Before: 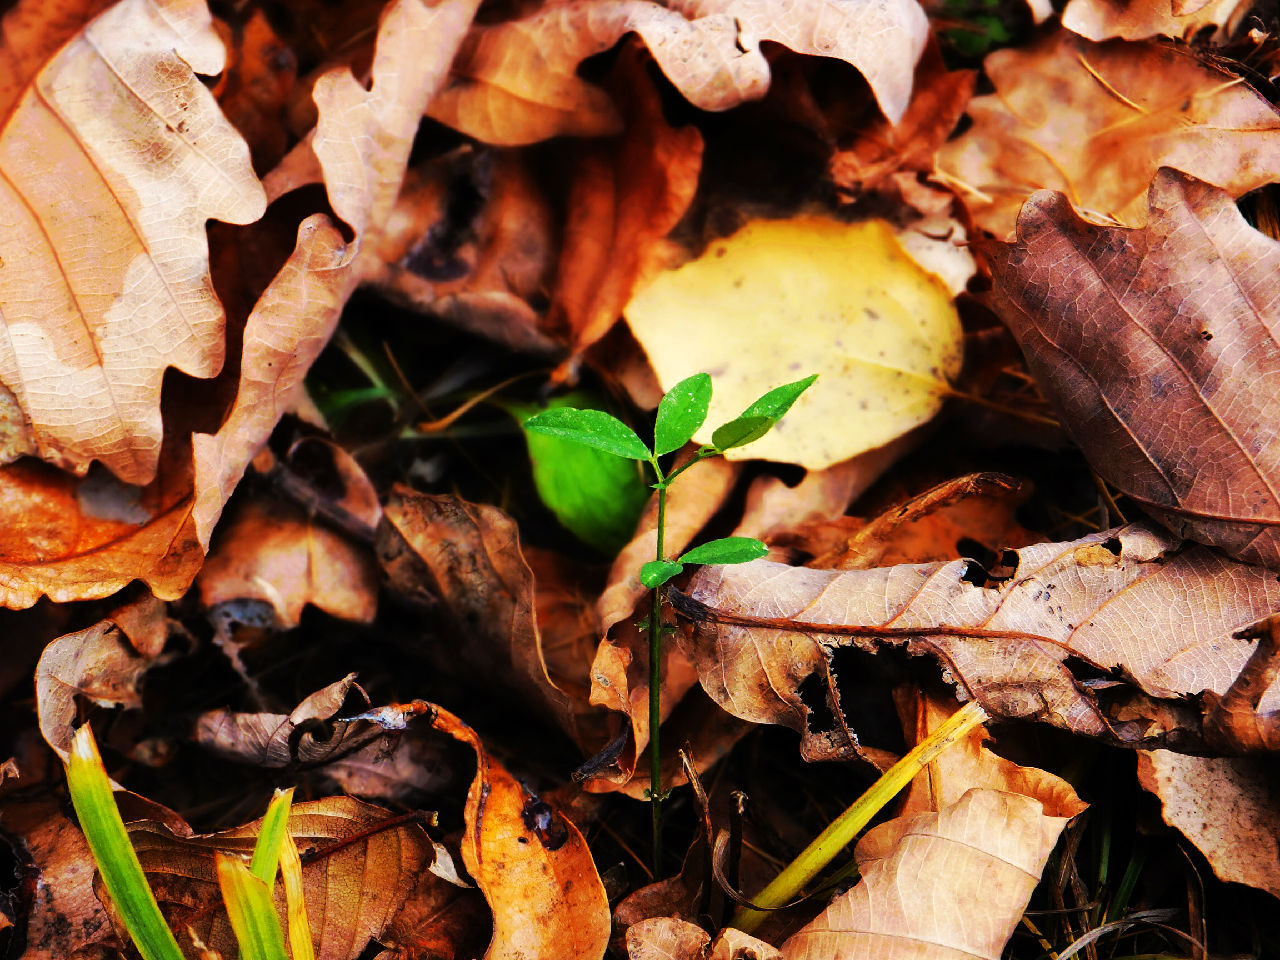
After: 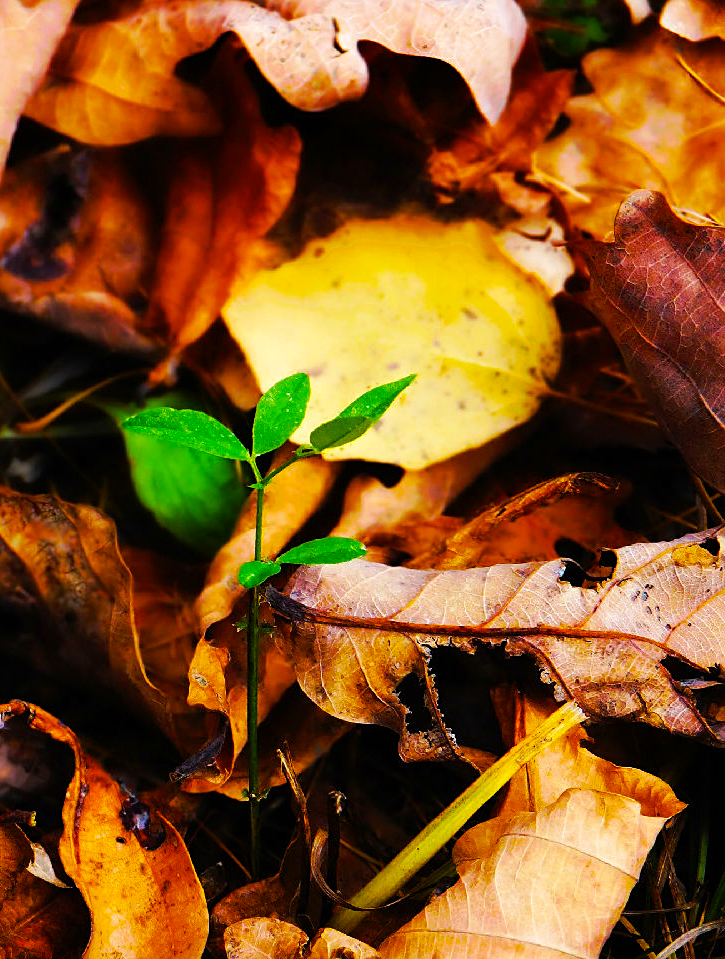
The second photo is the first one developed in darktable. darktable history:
color balance rgb: linear chroma grading › global chroma 15%, perceptual saturation grading › global saturation 30%
crop: left 31.458%, top 0%, right 11.876%
sharpen: amount 0.2
